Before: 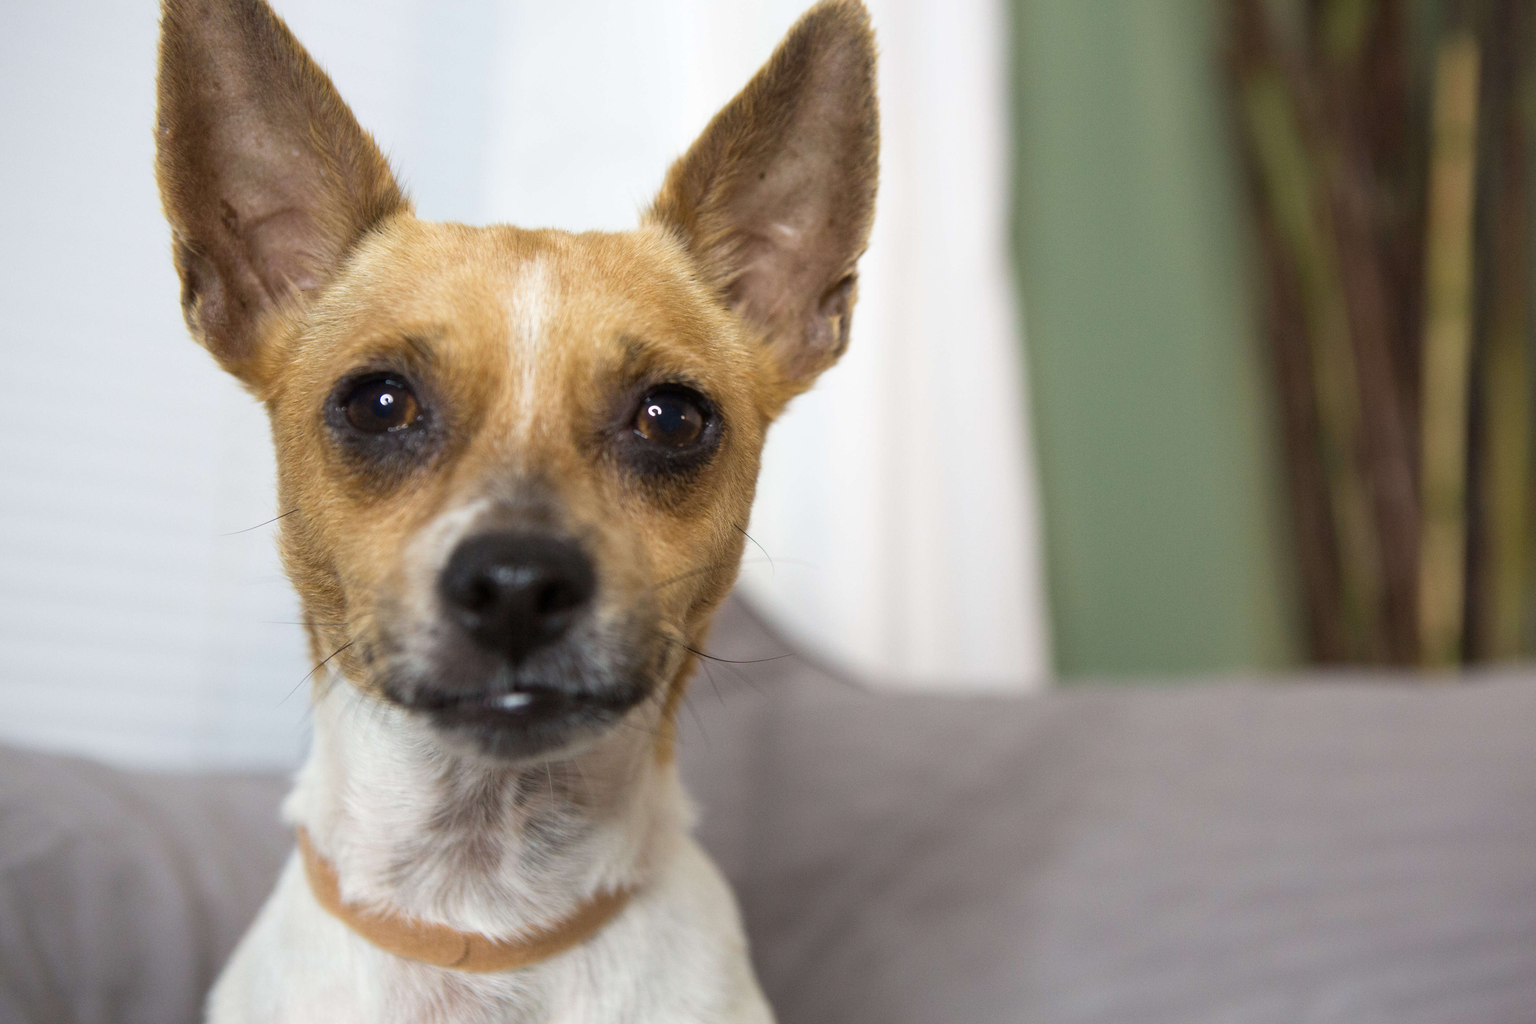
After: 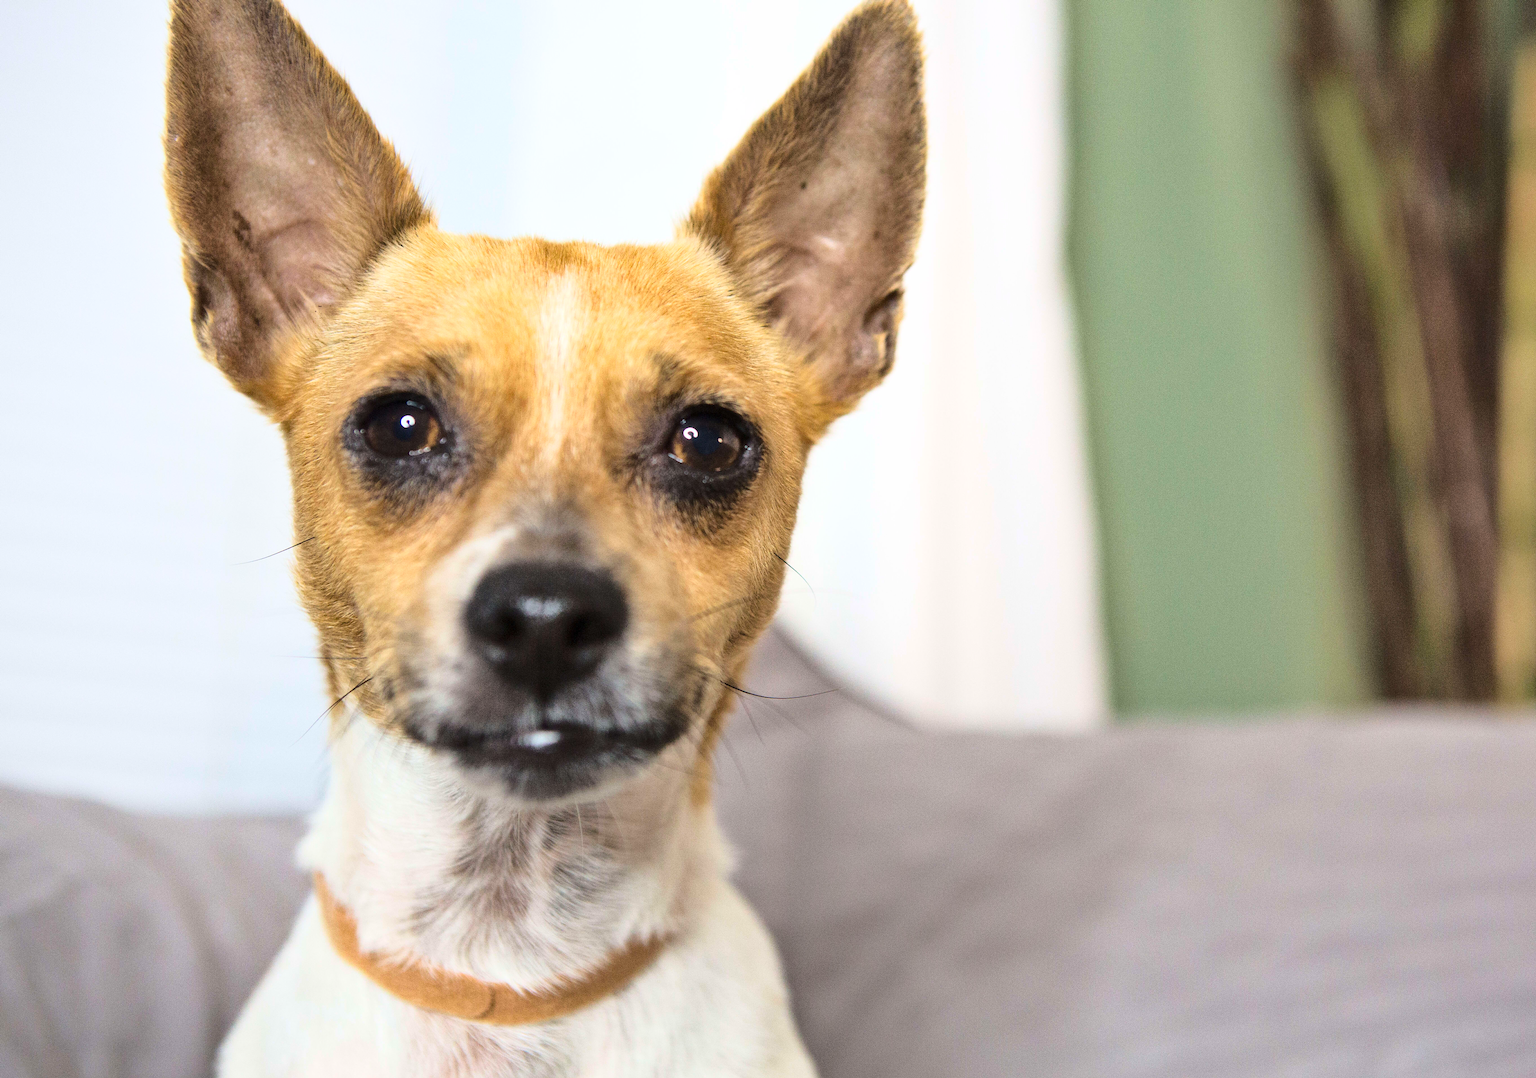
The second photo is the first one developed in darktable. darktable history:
crop and rotate: left 0%, right 5.12%
base curve: curves: ch0 [(0, 0) (0.032, 0.037) (0.105, 0.228) (0.435, 0.76) (0.856, 0.983) (1, 1)]
sharpen: amount 0.209
shadows and highlights: soften with gaussian
